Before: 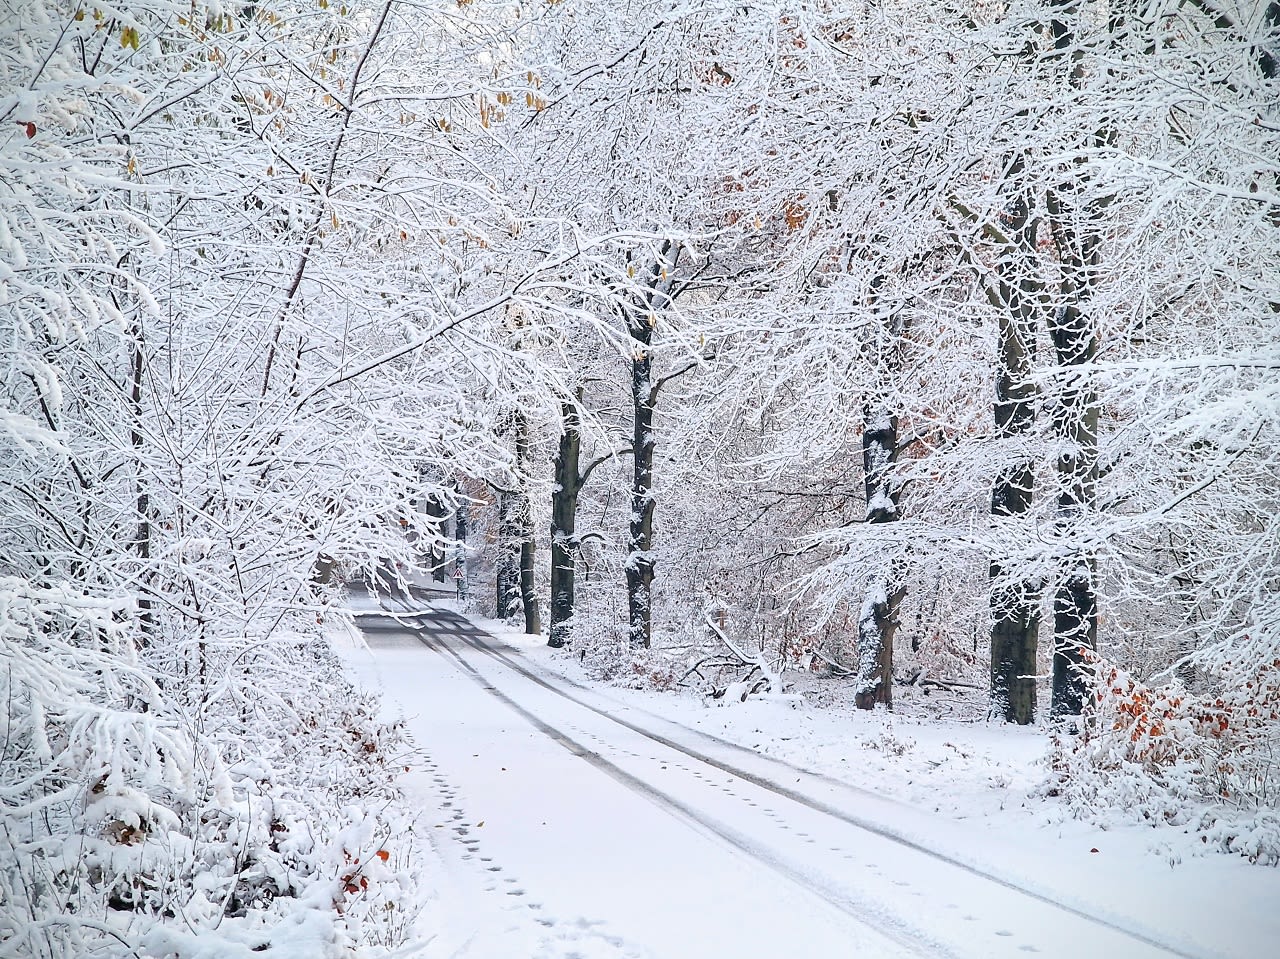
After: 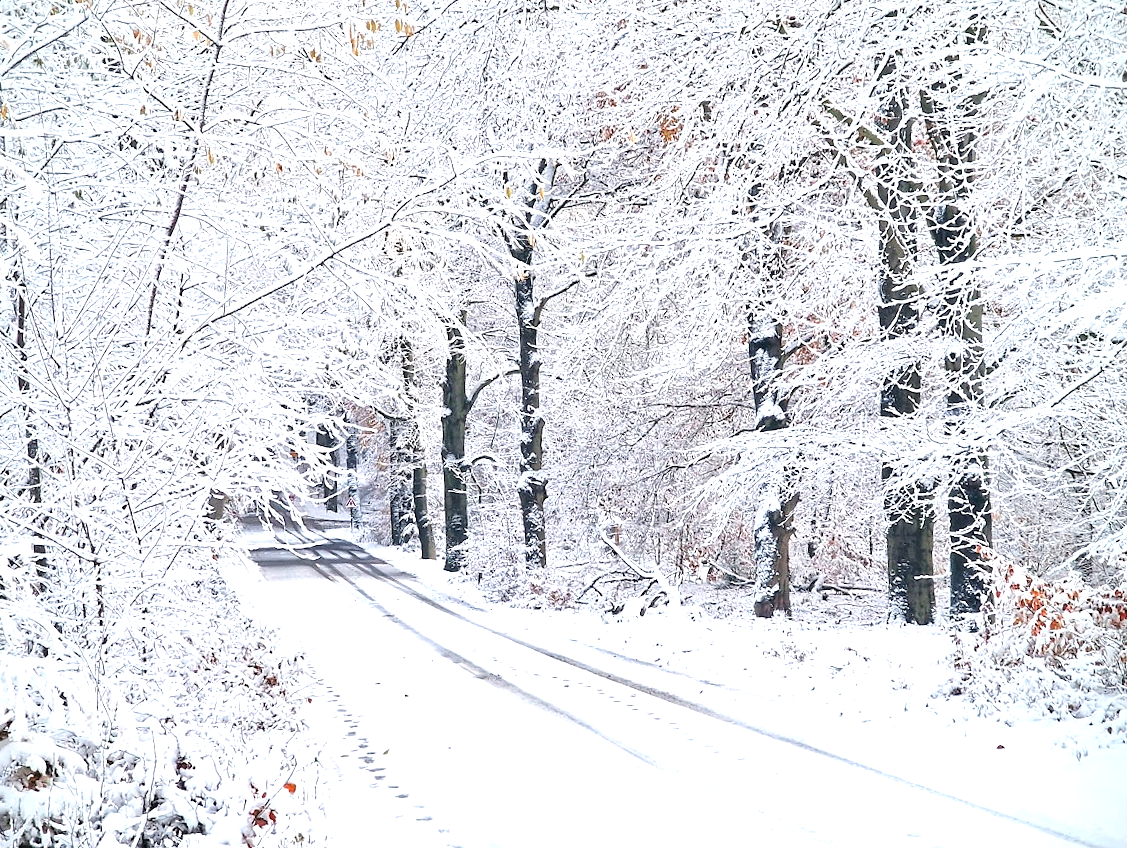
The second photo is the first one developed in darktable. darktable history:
exposure: black level correction 0, exposure 0.698 EV, compensate highlight preservation false
crop and rotate: angle 2.89°, left 6.059%, top 5.678%
